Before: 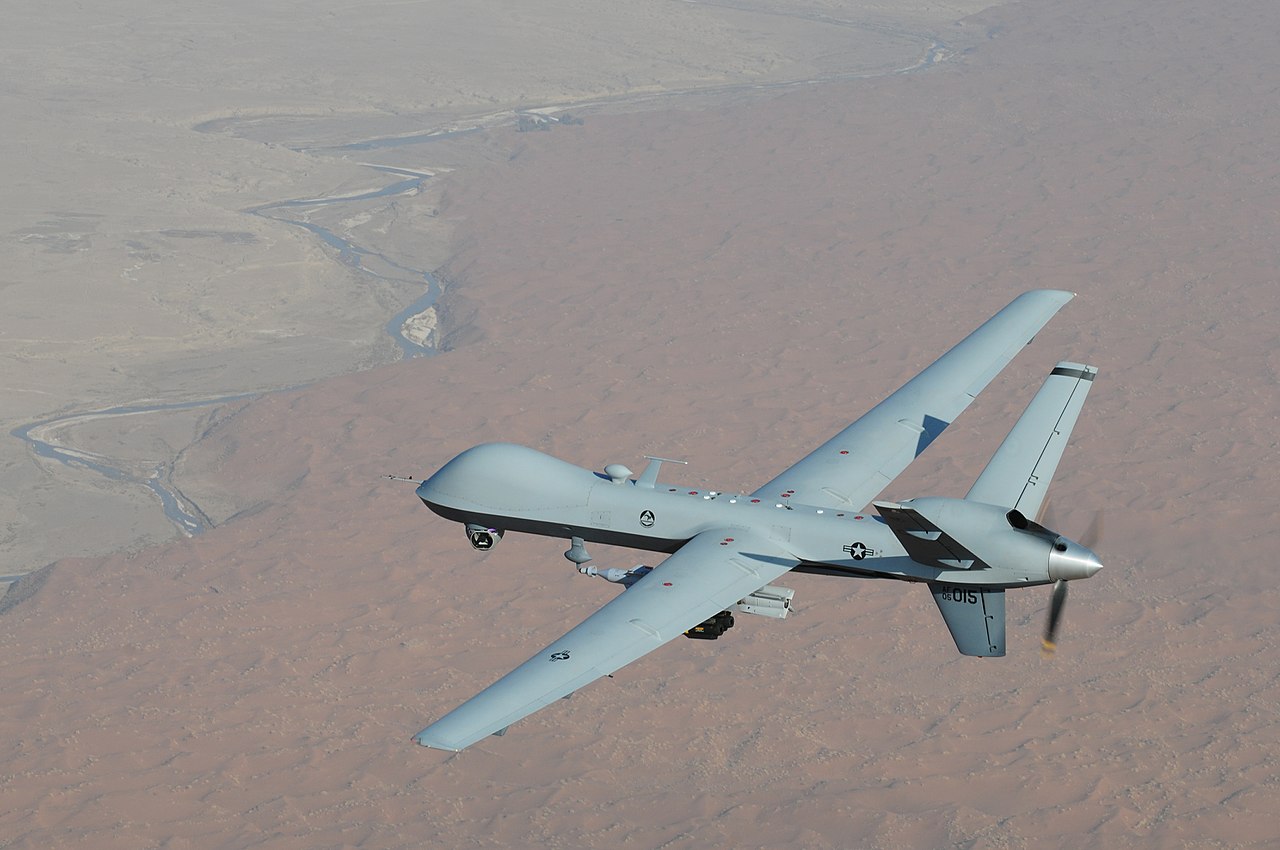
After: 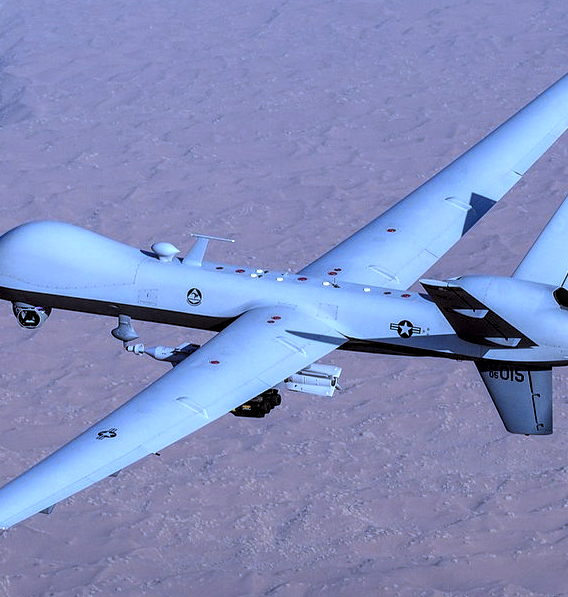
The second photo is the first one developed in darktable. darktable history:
levels: levels [0.055, 0.477, 0.9]
local contrast: highlights 20%, detail 150%
shadows and highlights: shadows 37.27, highlights -28.18, soften with gaussian
crop: left 35.432%, top 26.233%, right 20.145%, bottom 3.432%
white balance: red 0.871, blue 1.249
contrast brightness saturation: saturation -0.05
rgb levels: mode RGB, independent channels, levels [[0, 0.5, 1], [0, 0.521, 1], [0, 0.536, 1]]
color calibration: x 0.37, y 0.382, temperature 4313.32 K
